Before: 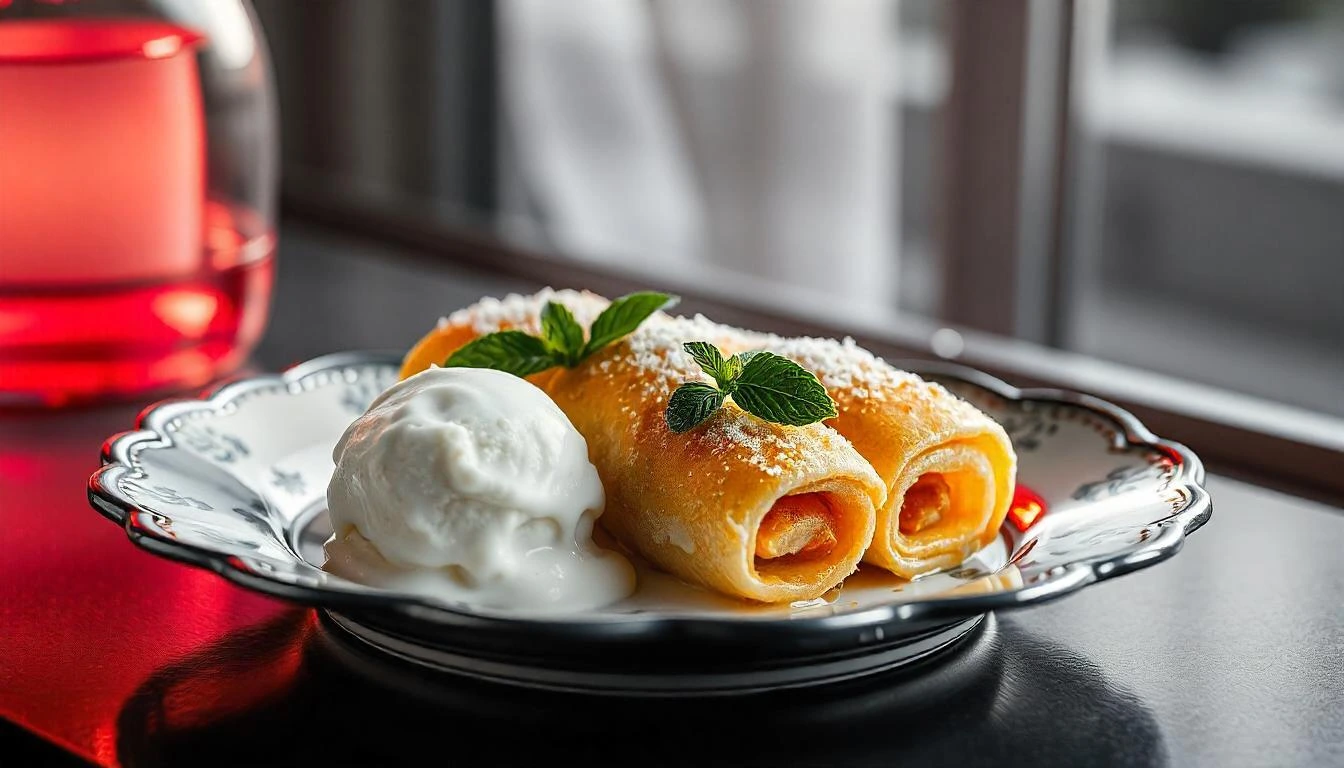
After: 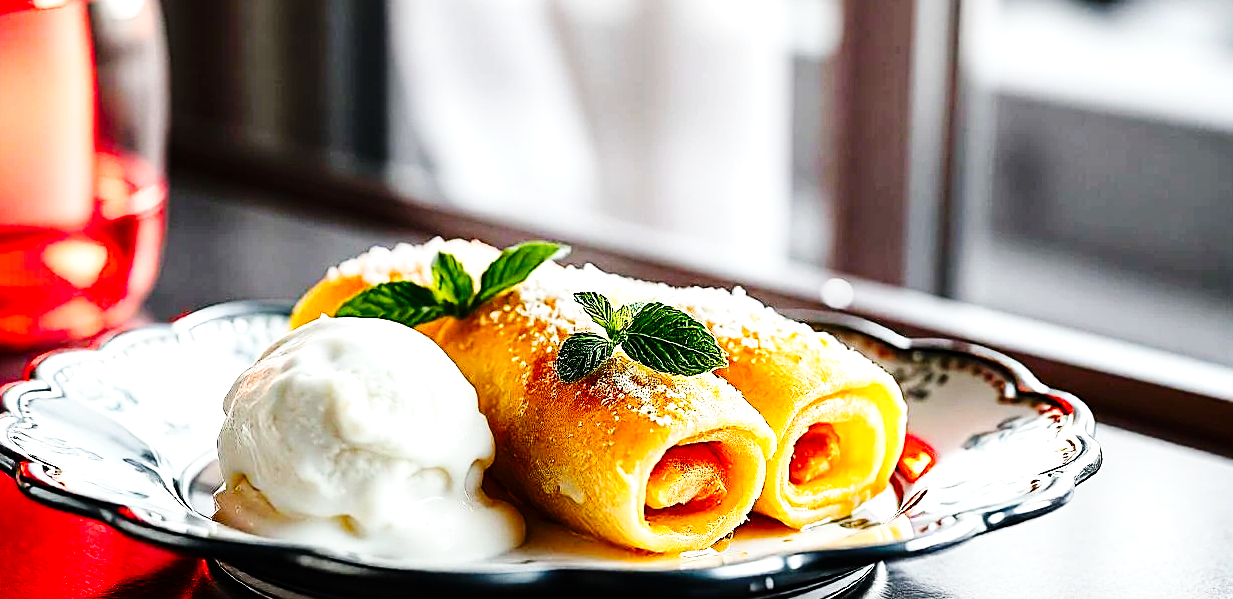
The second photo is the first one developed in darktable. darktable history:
sharpen: amount 0.495
crop: left 8.216%, top 6.575%, bottom 15.305%
contrast brightness saturation: contrast 0.136
tone equalizer: -8 EV -0.744 EV, -7 EV -0.665 EV, -6 EV -0.611 EV, -5 EV -0.398 EV, -3 EV 0.394 EV, -2 EV 0.6 EV, -1 EV 0.699 EV, +0 EV 0.749 EV
color balance rgb: linear chroma grading › global chroma 8.988%, perceptual saturation grading › global saturation 20%, perceptual saturation grading › highlights -24.753%, perceptual saturation grading › shadows 25.096%, global vibrance 9.802%
base curve: curves: ch0 [(0, 0) (0.036, 0.025) (0.121, 0.166) (0.206, 0.329) (0.605, 0.79) (1, 1)], preserve colors none
